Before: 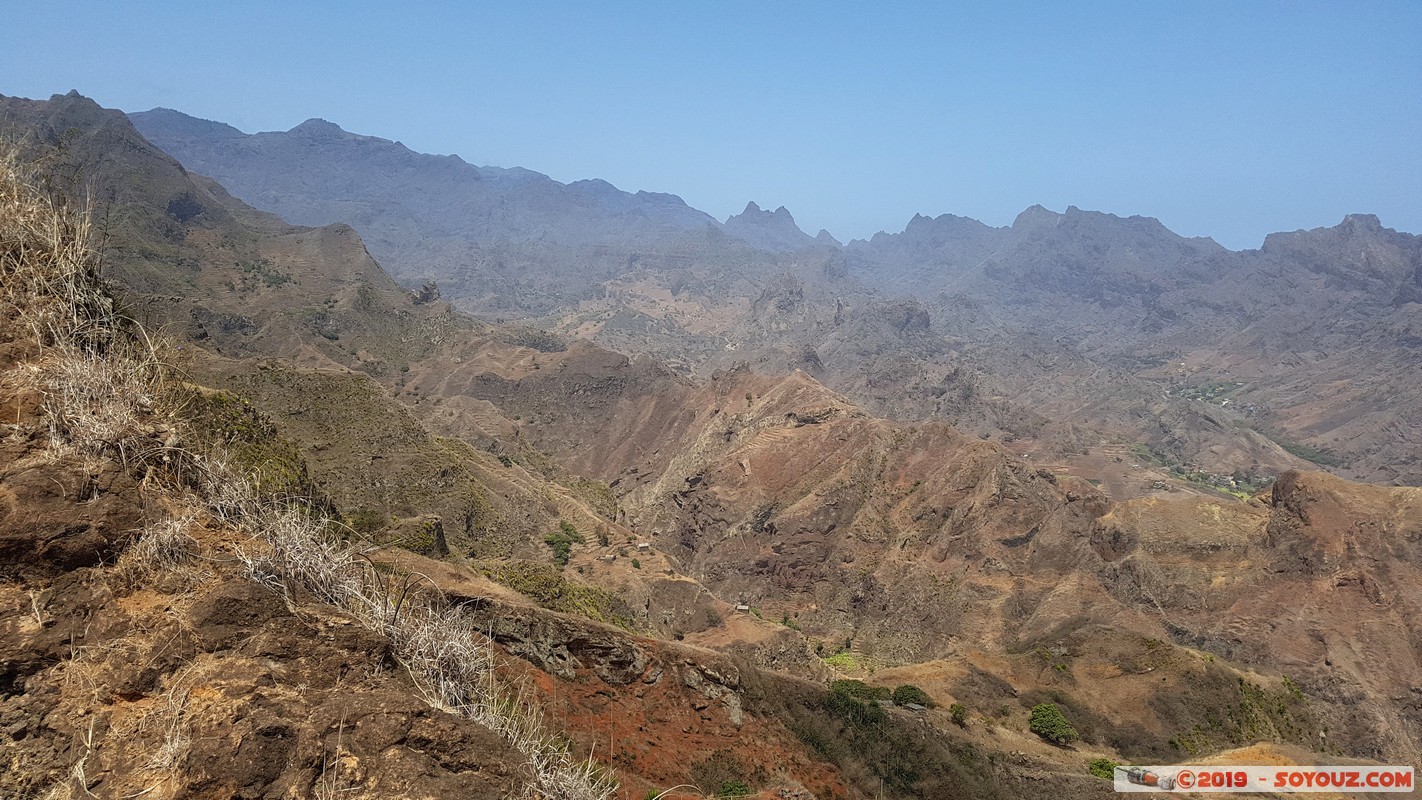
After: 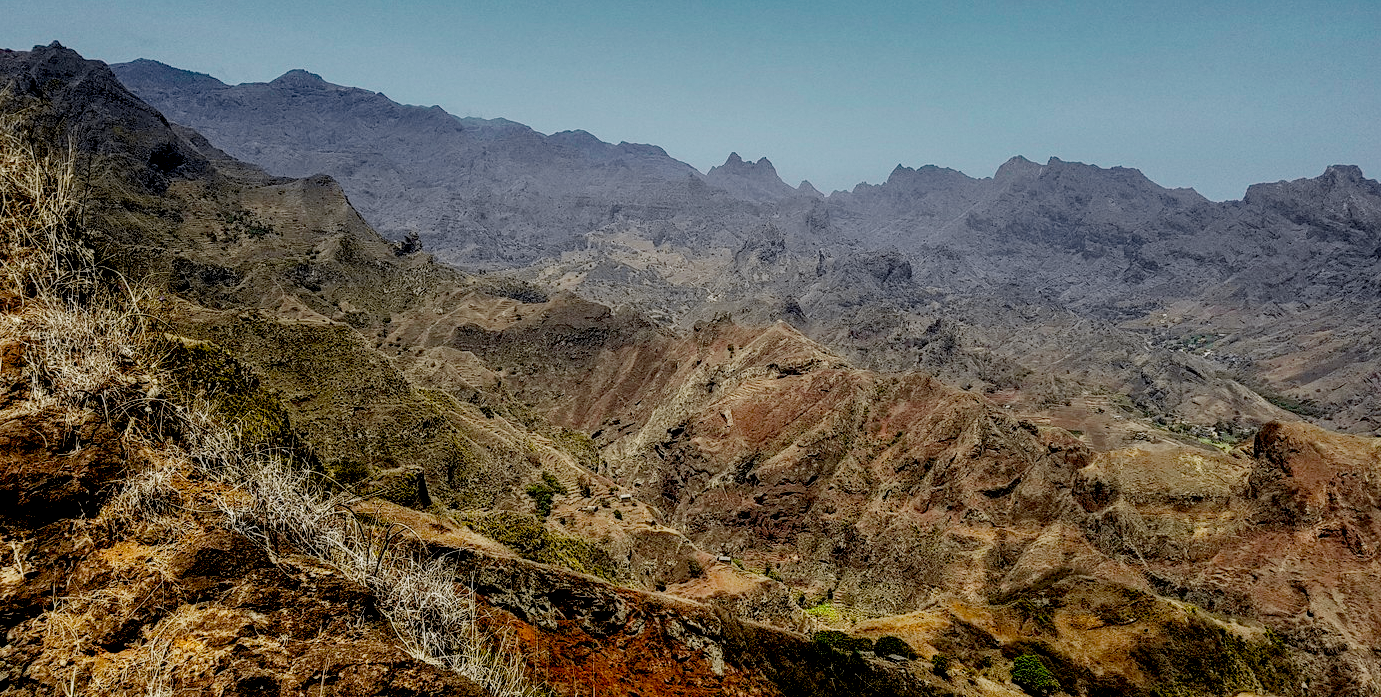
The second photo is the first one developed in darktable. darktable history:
exposure: black level correction 0.046, exposure -0.234 EV, compensate highlight preservation false
crop: left 1.334%, top 6.141%, right 1.544%, bottom 6.661%
shadows and highlights: shadows 43.57, white point adjustment -1.51, soften with gaussian
tone curve: curves: ch0 [(0, 0.036) (0.053, 0.068) (0.211, 0.217) (0.519, 0.513) (0.847, 0.82) (0.991, 0.914)]; ch1 [(0, 0) (0.276, 0.206) (0.412, 0.353) (0.482, 0.475) (0.495, 0.5) (0.509, 0.502) (0.563, 0.57) (0.667, 0.672) (0.788, 0.809) (1, 1)]; ch2 [(0, 0) (0.438, 0.456) (0.473, 0.47) (0.503, 0.503) (0.523, 0.528) (0.562, 0.571) (0.612, 0.61) (0.679, 0.72) (1, 1)], color space Lab, independent channels, preserve colors none
haze removal: compatibility mode true, adaptive false
filmic rgb: black relative exposure -7.65 EV, white relative exposure 4.56 EV, threshold 5.97 EV, hardness 3.61, preserve chrominance no, color science v4 (2020), enable highlight reconstruction true
local contrast: highlights 60%, shadows 62%, detail 160%
